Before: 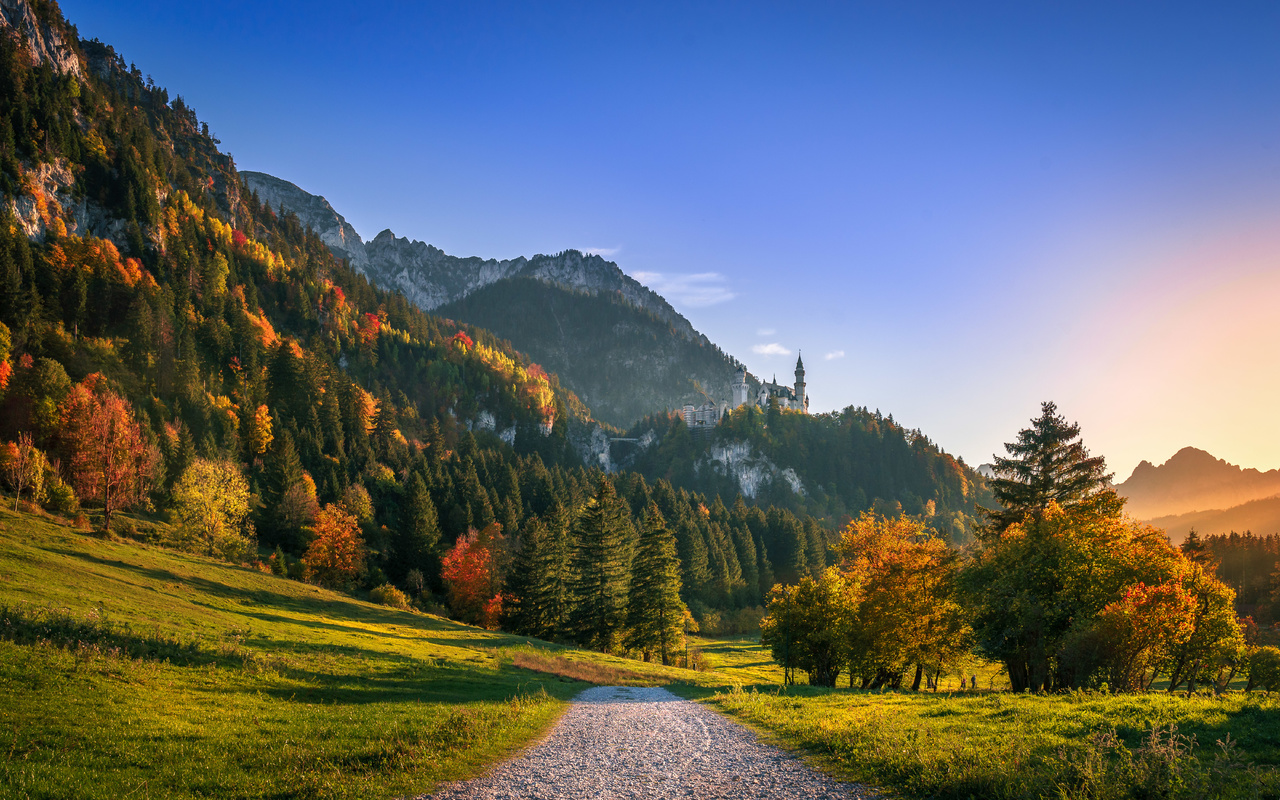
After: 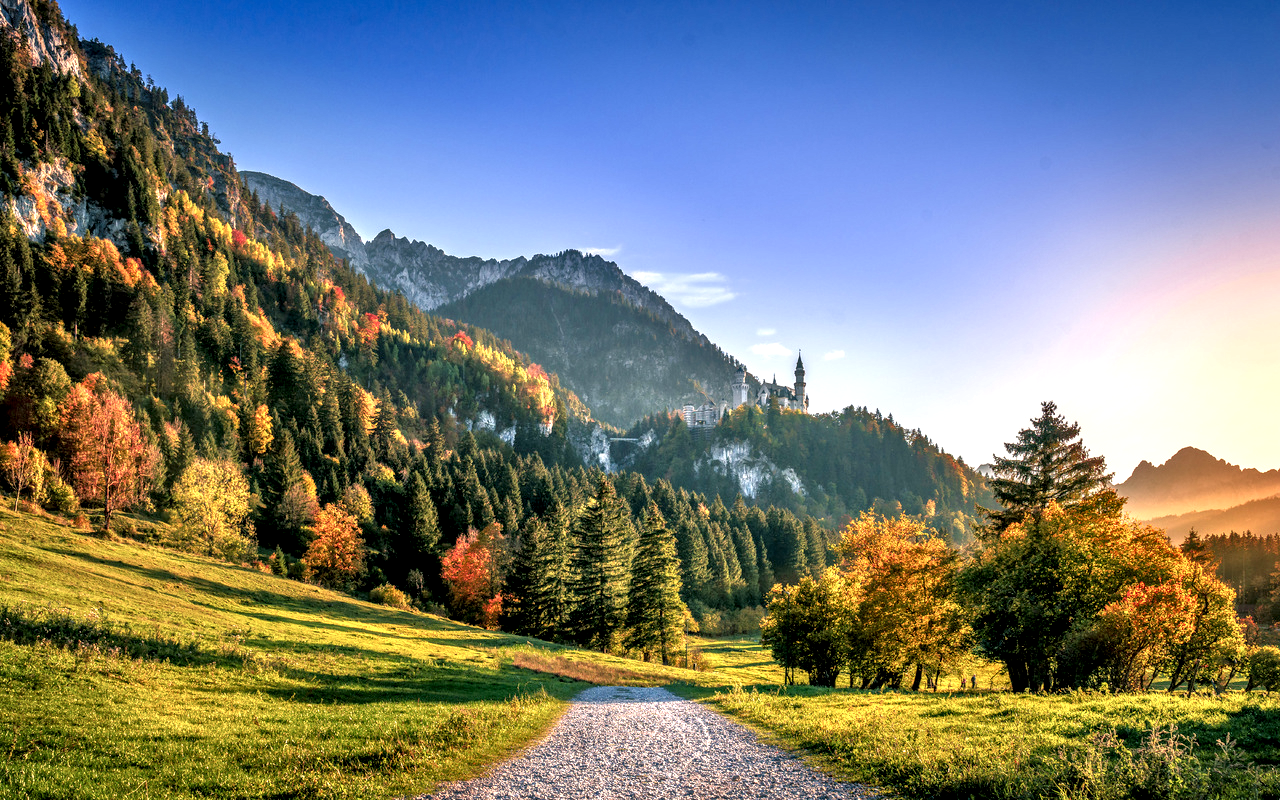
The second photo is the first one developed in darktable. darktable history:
tone equalizer: -7 EV 0.141 EV, -6 EV 0.6 EV, -5 EV 1.14 EV, -4 EV 1.29 EV, -3 EV 1.16 EV, -2 EV 0.6 EV, -1 EV 0.157 EV
local contrast: highlights 80%, shadows 57%, detail 175%, midtone range 0.601
